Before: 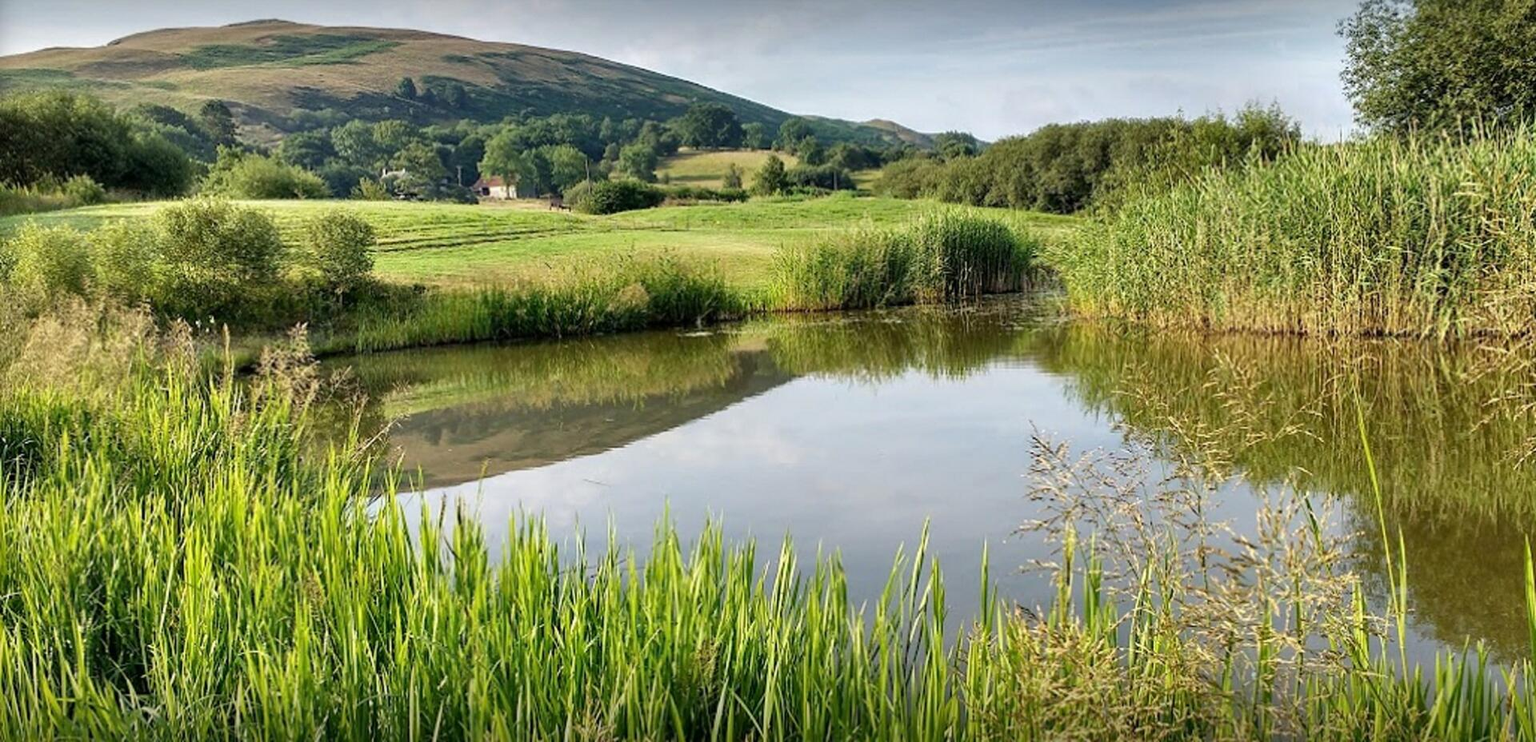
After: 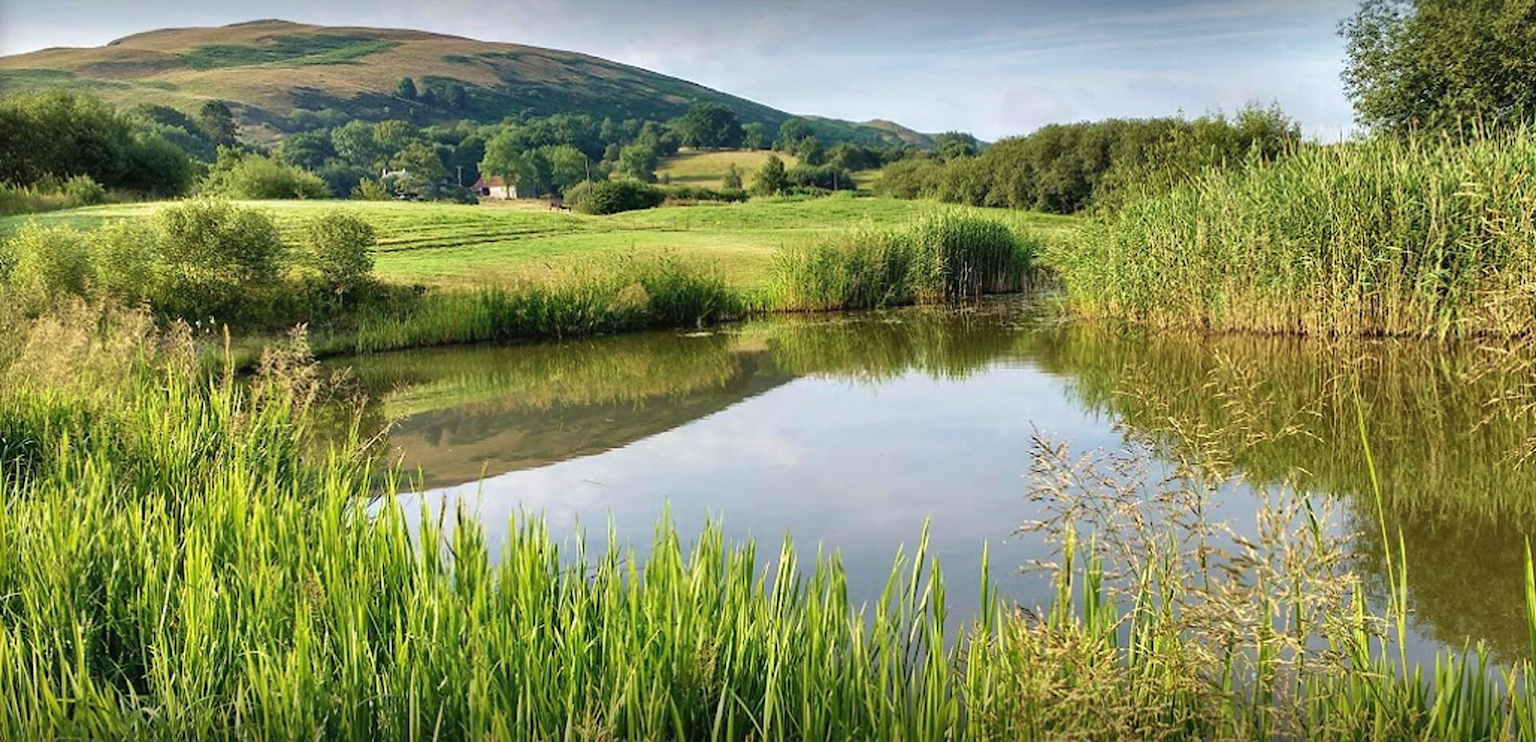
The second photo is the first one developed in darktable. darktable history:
exposure: black level correction -0.003, exposure 0.04 EV, compensate highlight preservation false
velvia: on, module defaults
